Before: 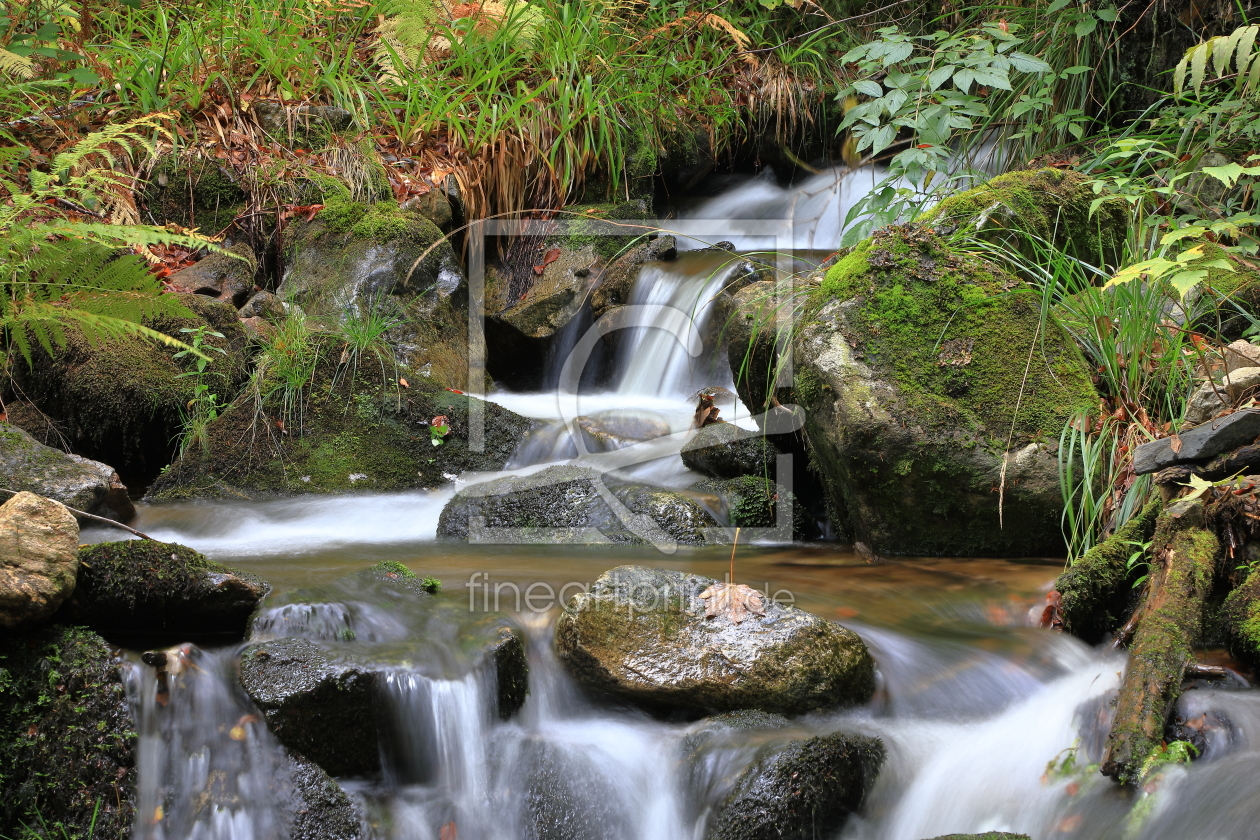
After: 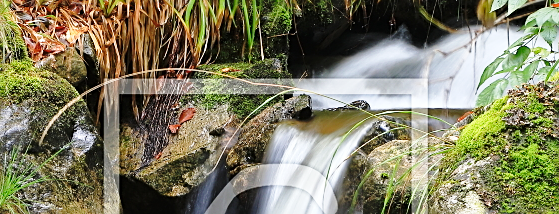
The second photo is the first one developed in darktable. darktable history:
sharpen: on, module defaults
tone equalizer: smoothing diameter 24.92%, edges refinement/feathering 7.06, preserve details guided filter
crop: left 29.004%, top 16.82%, right 26.6%, bottom 57.648%
base curve: curves: ch0 [(0, 0) (0.028, 0.03) (0.121, 0.232) (0.46, 0.748) (0.859, 0.968) (1, 1)], preserve colors none
